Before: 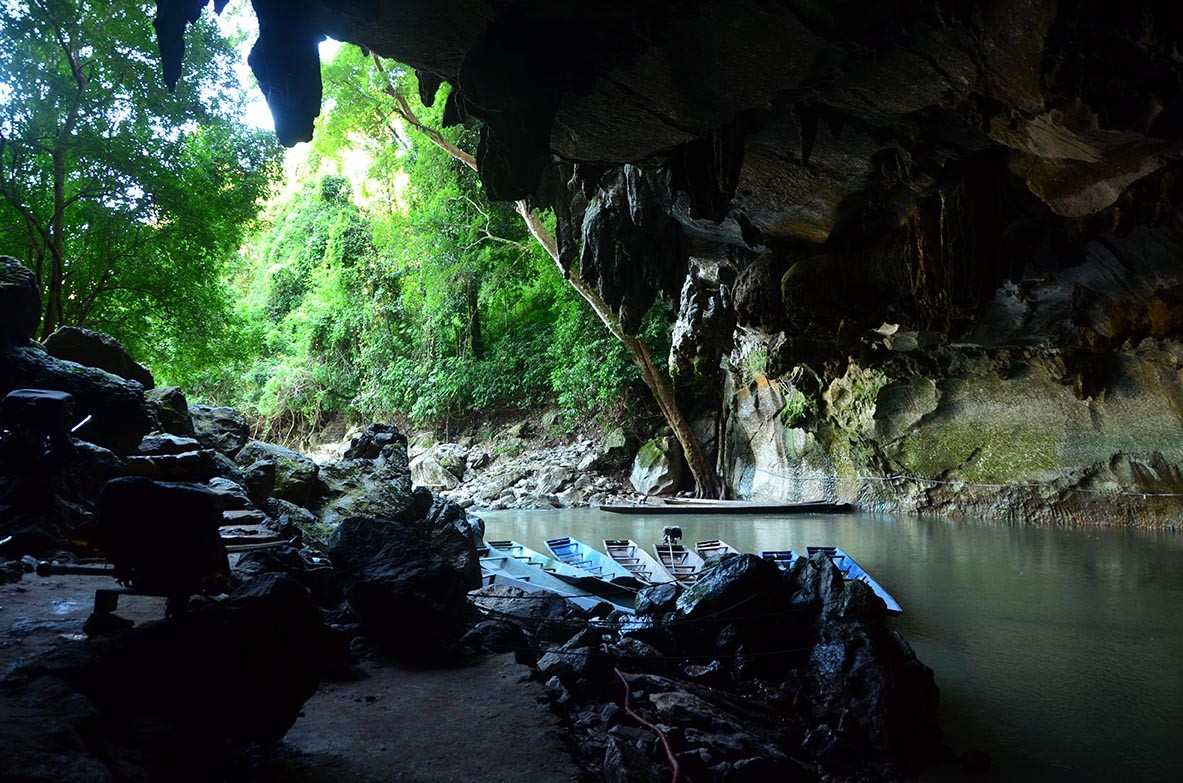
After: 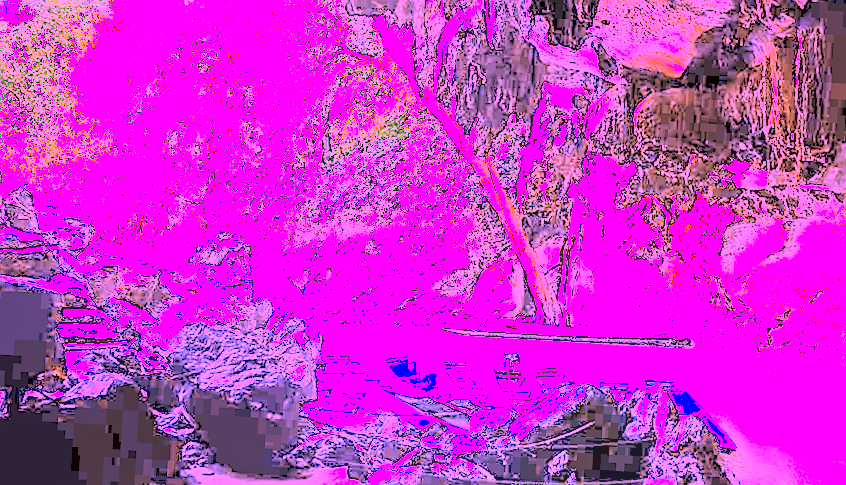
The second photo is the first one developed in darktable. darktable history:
local contrast: on, module defaults
tone equalizer: on, module defaults
contrast brightness saturation: brightness 1
exposure: black level correction 0.001, exposure 0.3 EV, compensate highlight preservation false
sharpen: on, module defaults
white balance: red 8, blue 8
crop and rotate: angle -3.37°, left 9.79%, top 20.73%, right 12.42%, bottom 11.82%
